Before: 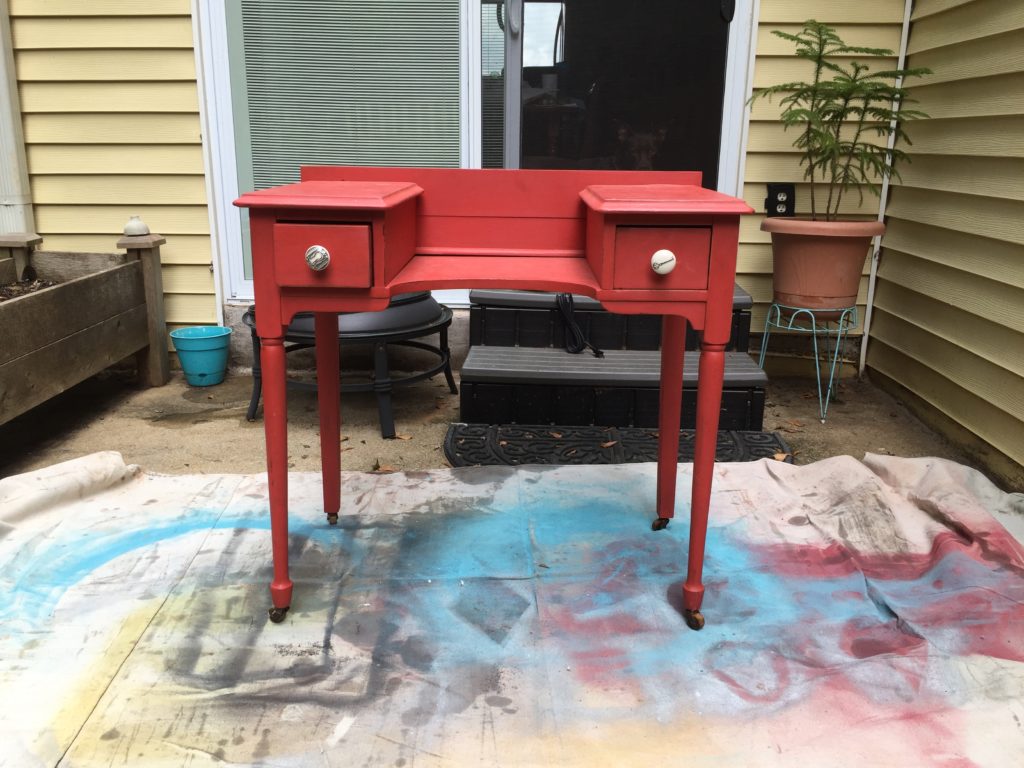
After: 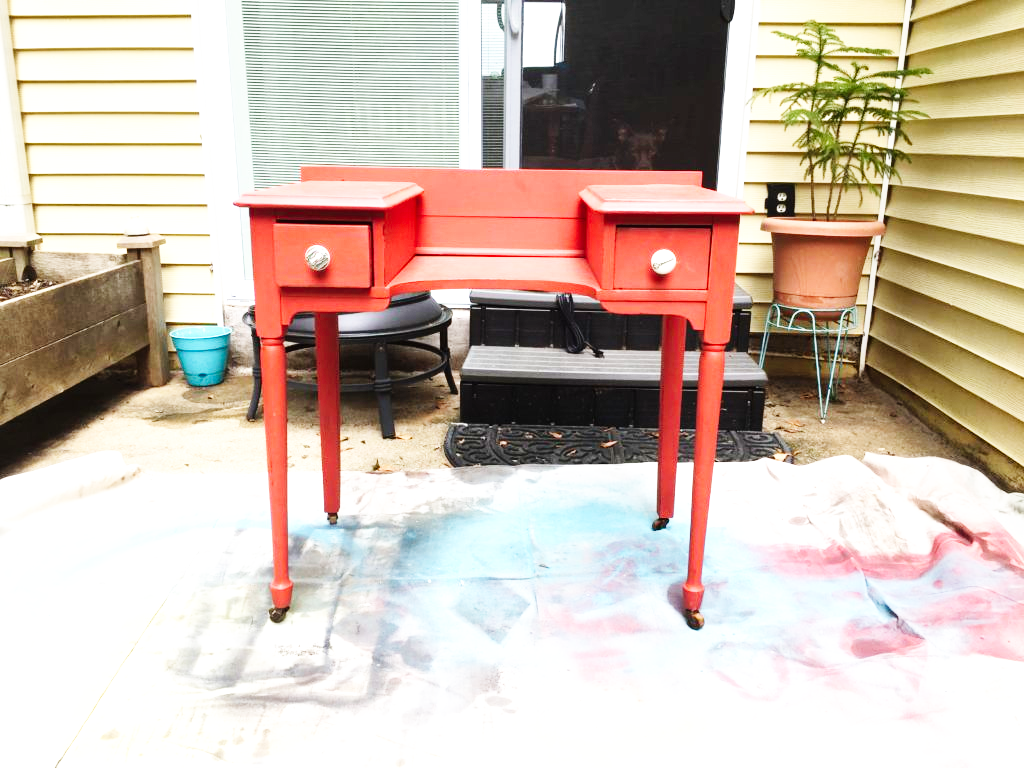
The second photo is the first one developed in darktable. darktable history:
tone equalizer: on, module defaults
exposure: black level correction 0, exposure 0.7 EV, compensate exposure bias true, compensate highlight preservation false
base curve: curves: ch0 [(0, 0.003) (0.001, 0.002) (0.006, 0.004) (0.02, 0.022) (0.048, 0.086) (0.094, 0.234) (0.162, 0.431) (0.258, 0.629) (0.385, 0.8) (0.548, 0.918) (0.751, 0.988) (1, 1)], preserve colors none
